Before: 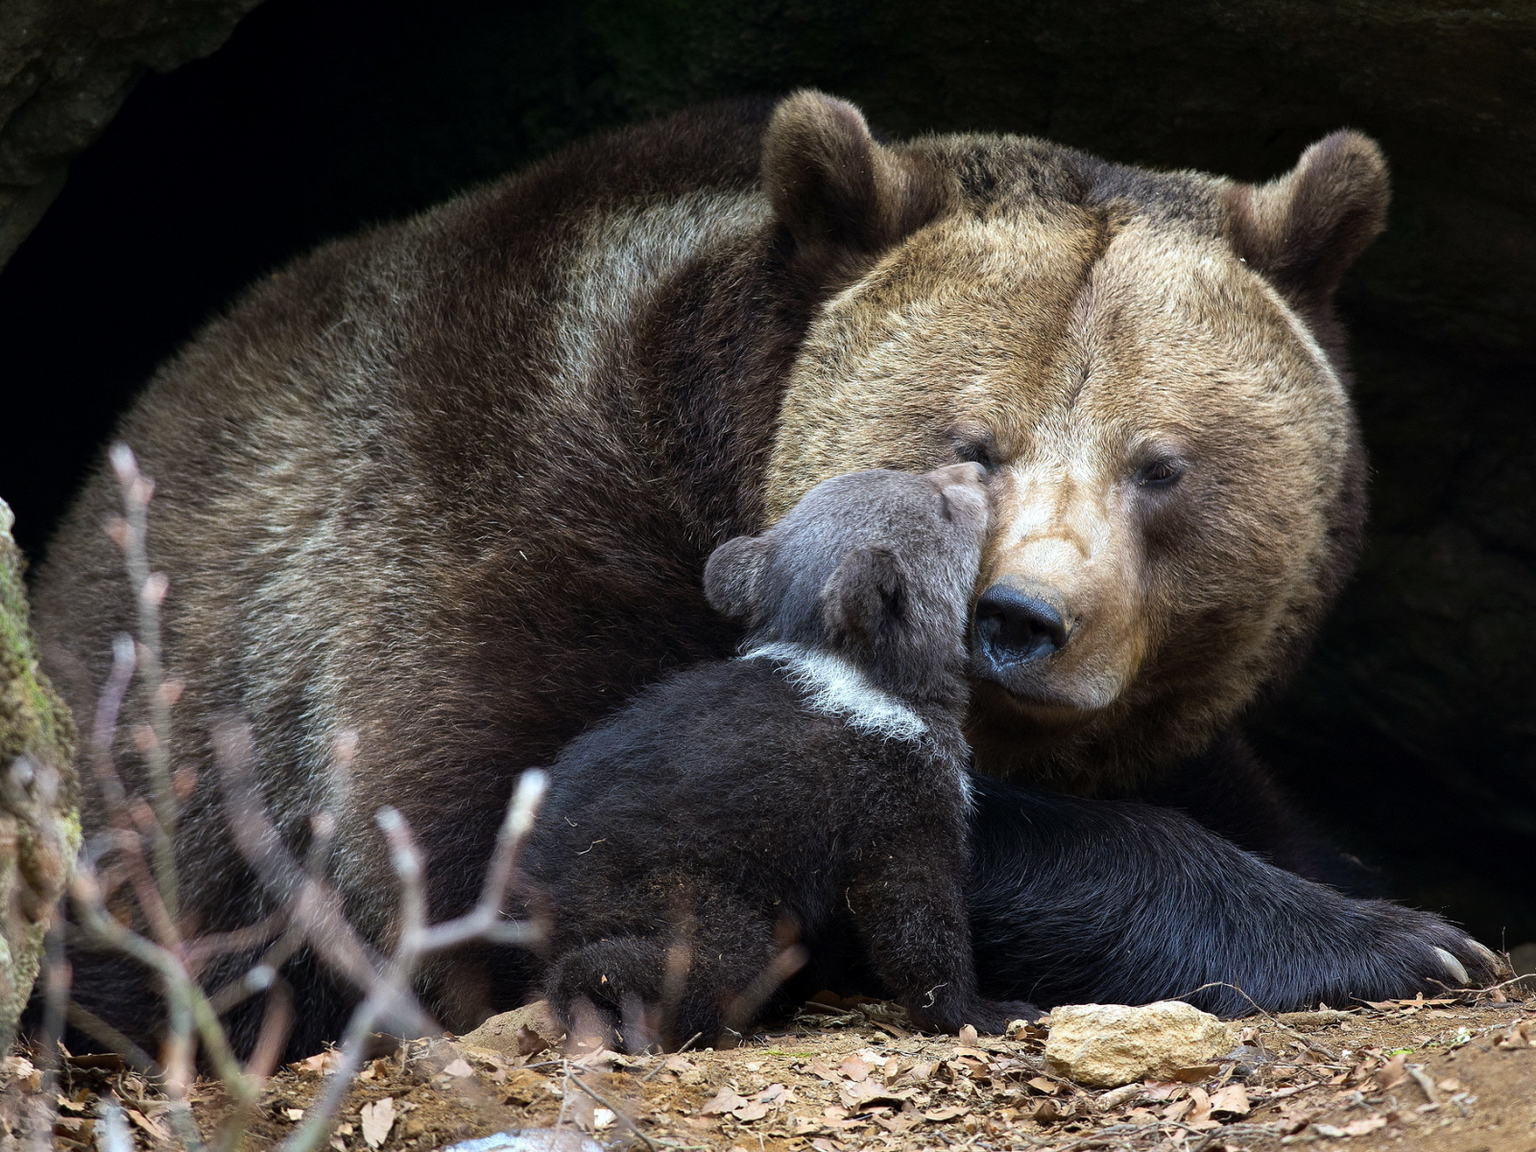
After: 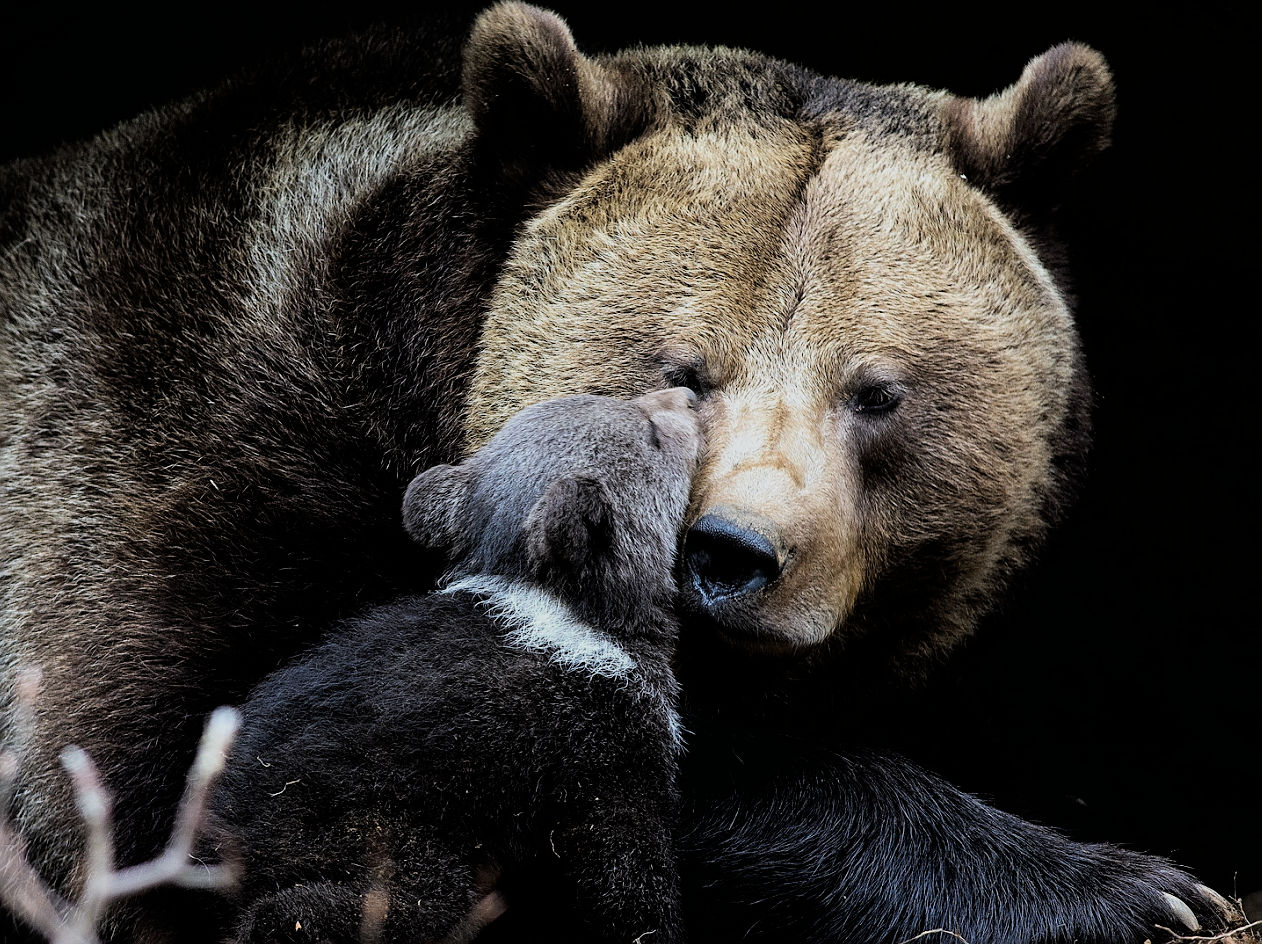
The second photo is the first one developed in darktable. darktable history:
crop and rotate: left 20.74%, top 7.912%, right 0.375%, bottom 13.378%
sharpen: on, module defaults
filmic rgb: black relative exposure -5 EV, hardness 2.88, contrast 1.2
